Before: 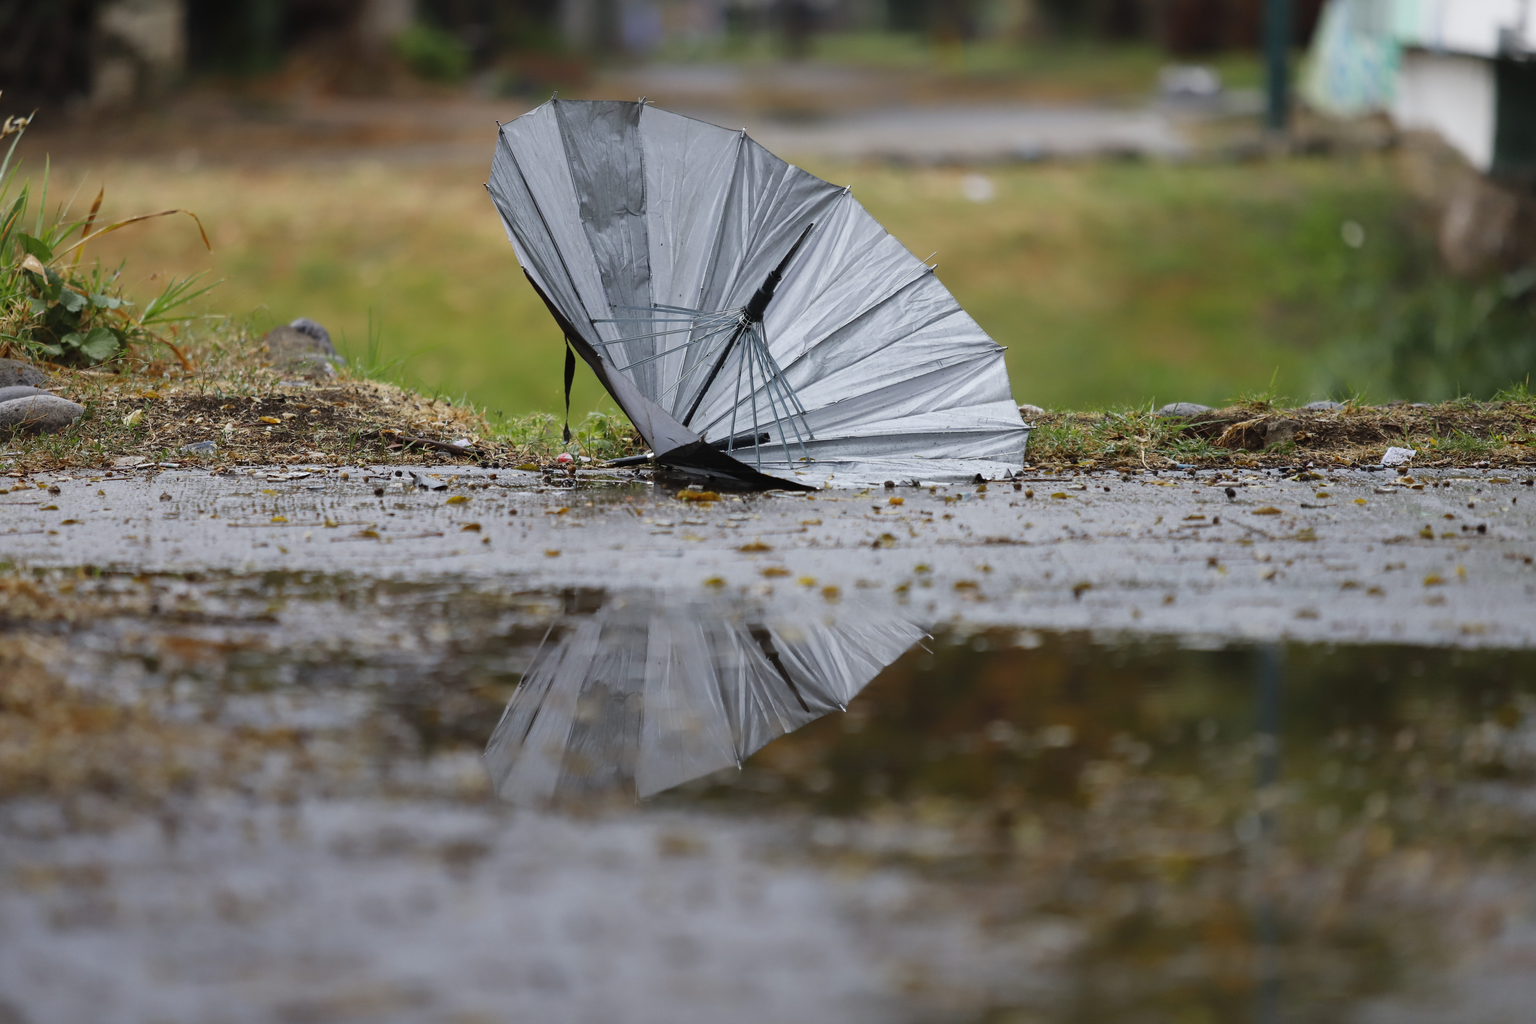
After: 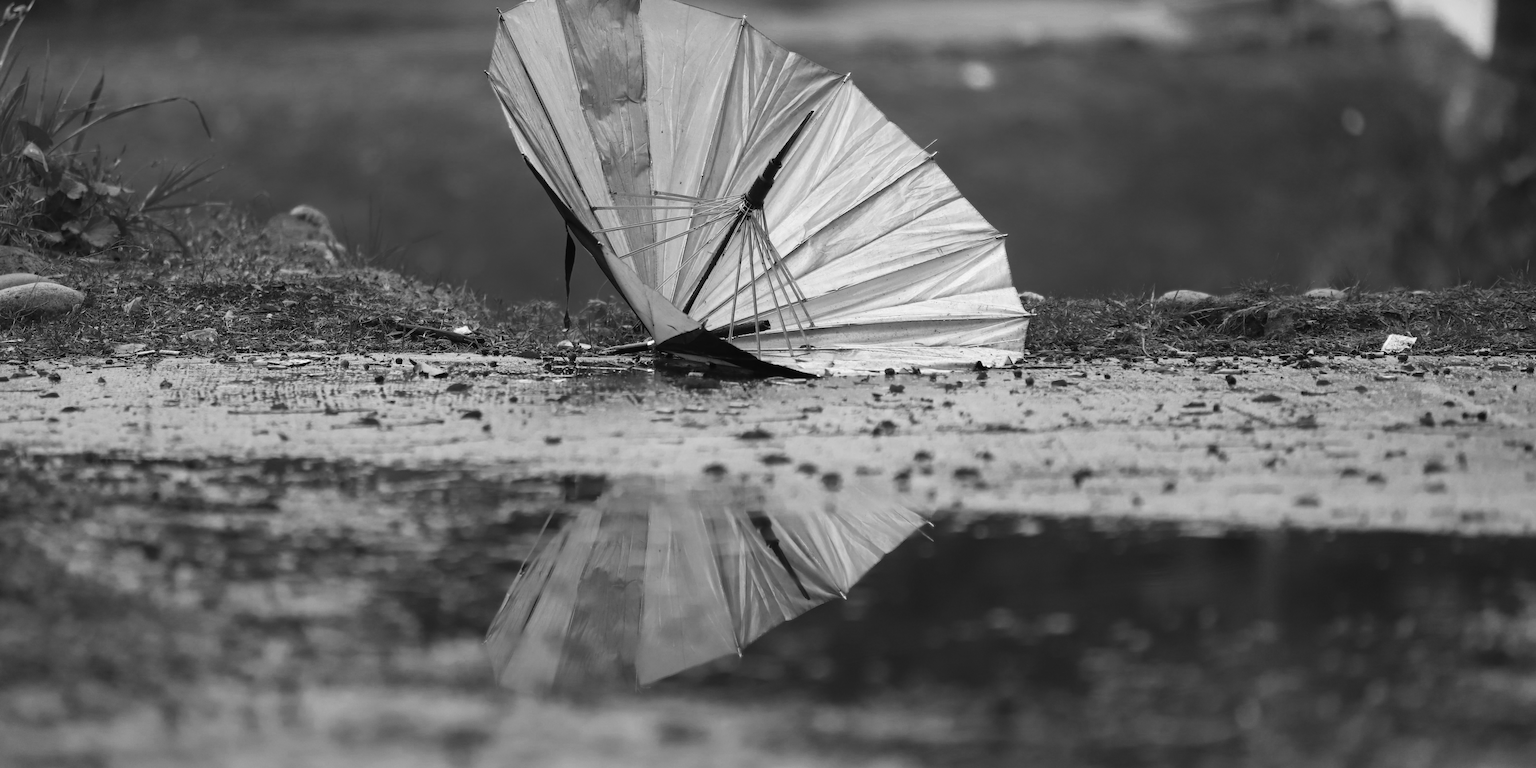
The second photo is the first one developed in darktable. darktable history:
crop: top 11.038%, bottom 13.962%
color zones: curves: ch0 [(0.287, 0.048) (0.493, 0.484) (0.737, 0.816)]; ch1 [(0, 0) (0.143, 0) (0.286, 0) (0.429, 0) (0.571, 0) (0.714, 0) (0.857, 0)]
